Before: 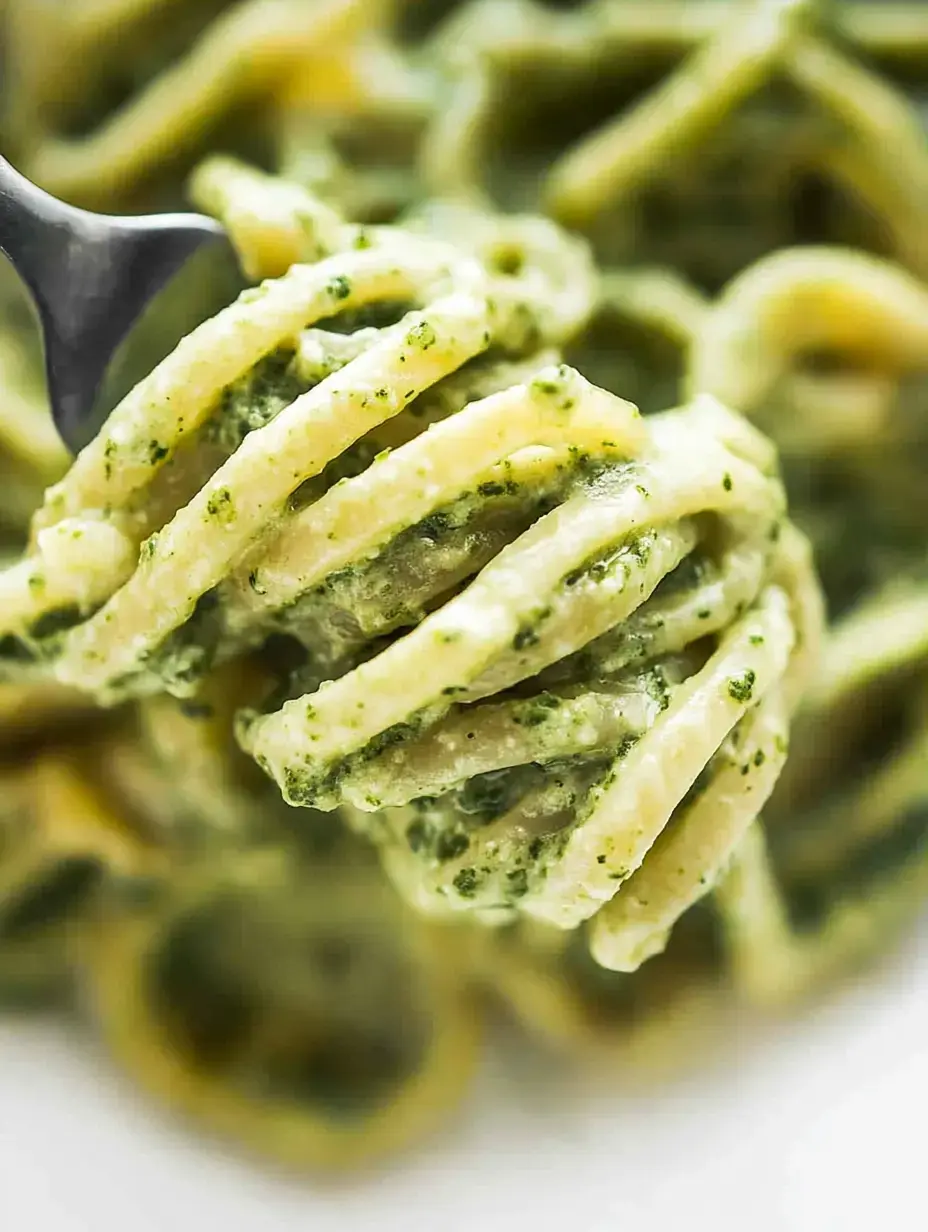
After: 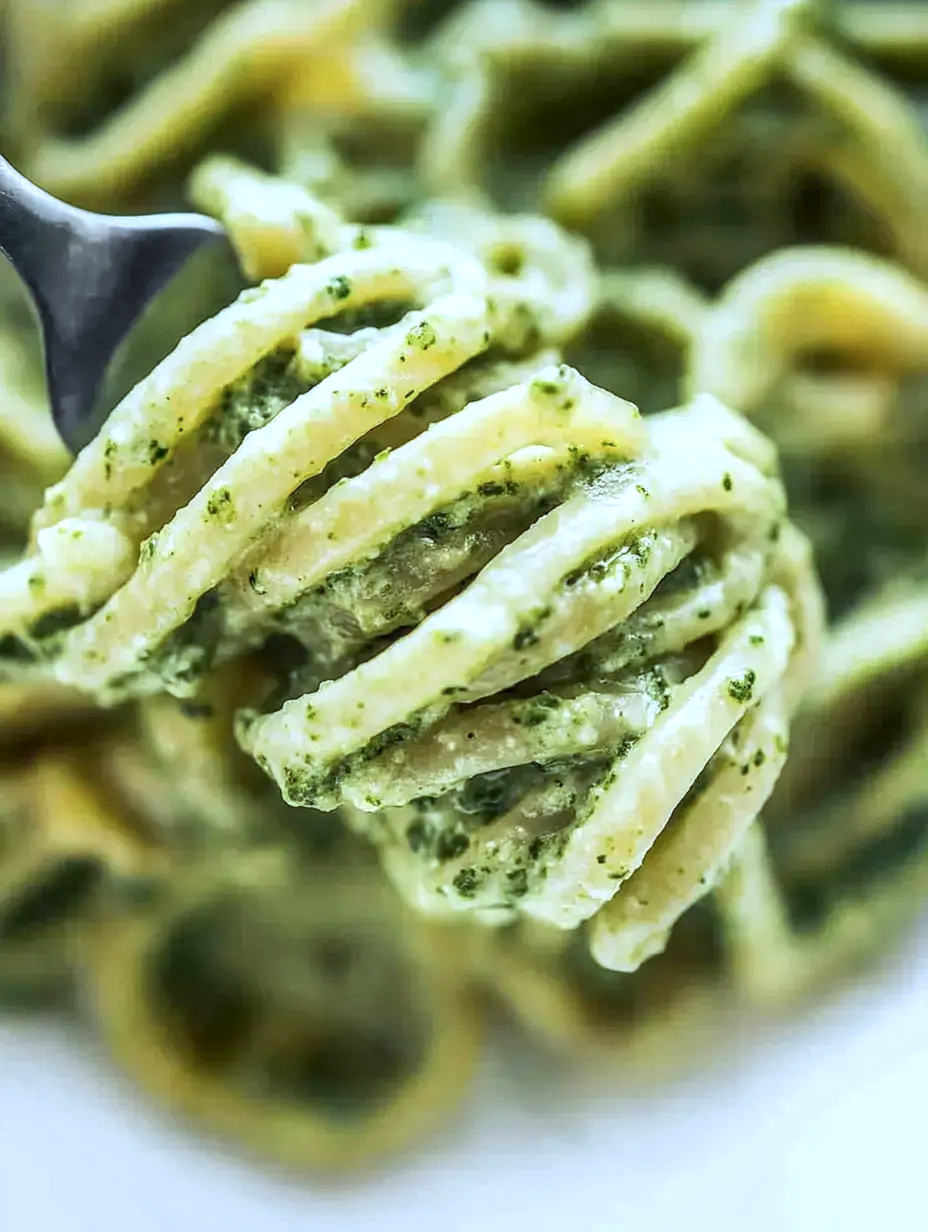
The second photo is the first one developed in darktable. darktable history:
color calibration: x 0.38, y 0.39, temperature 4086.04 K
local contrast: detail 130%
